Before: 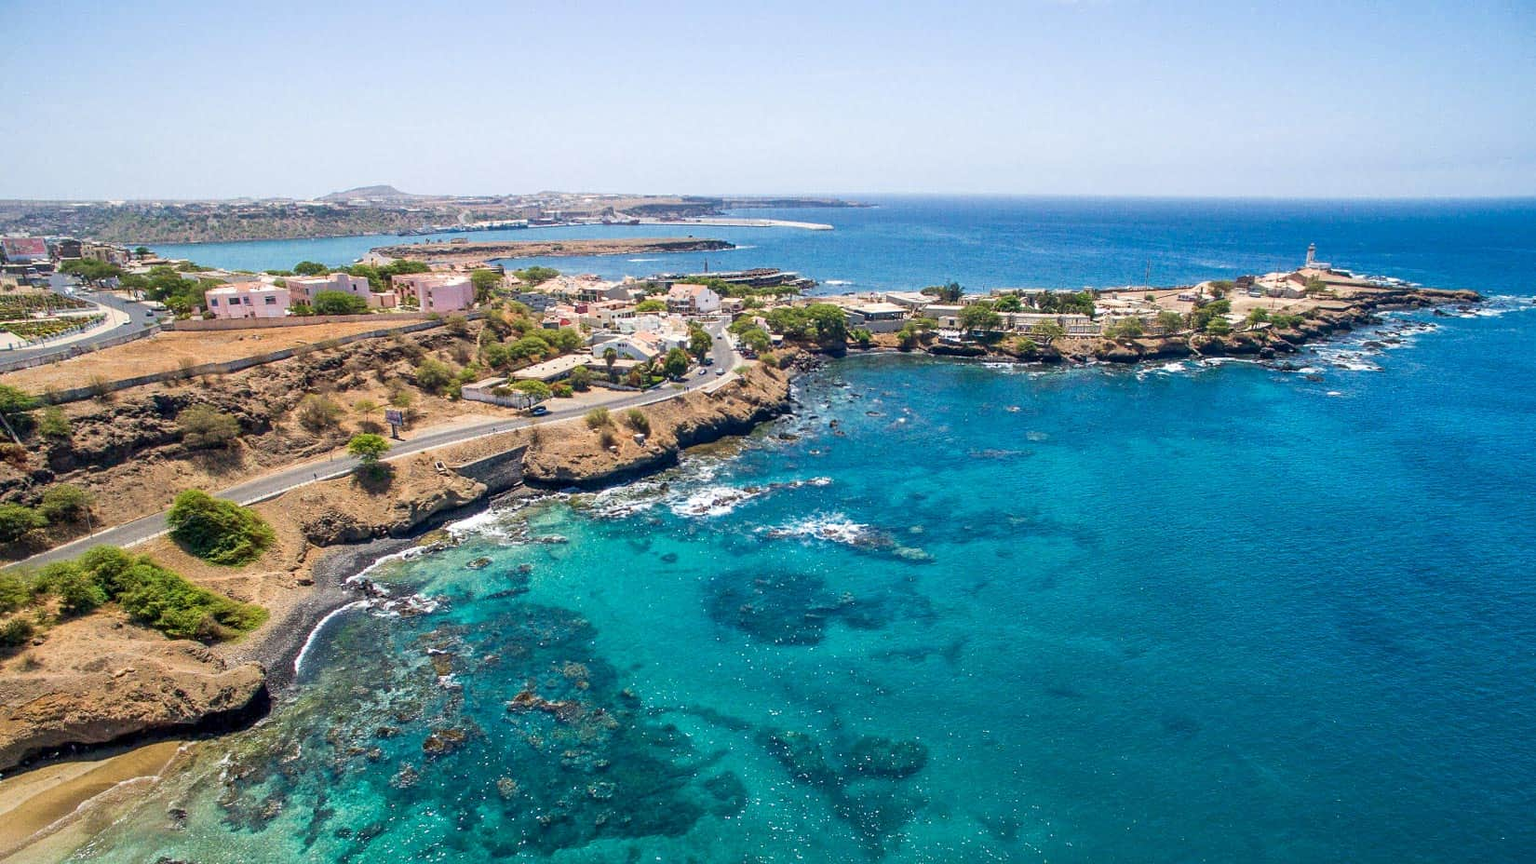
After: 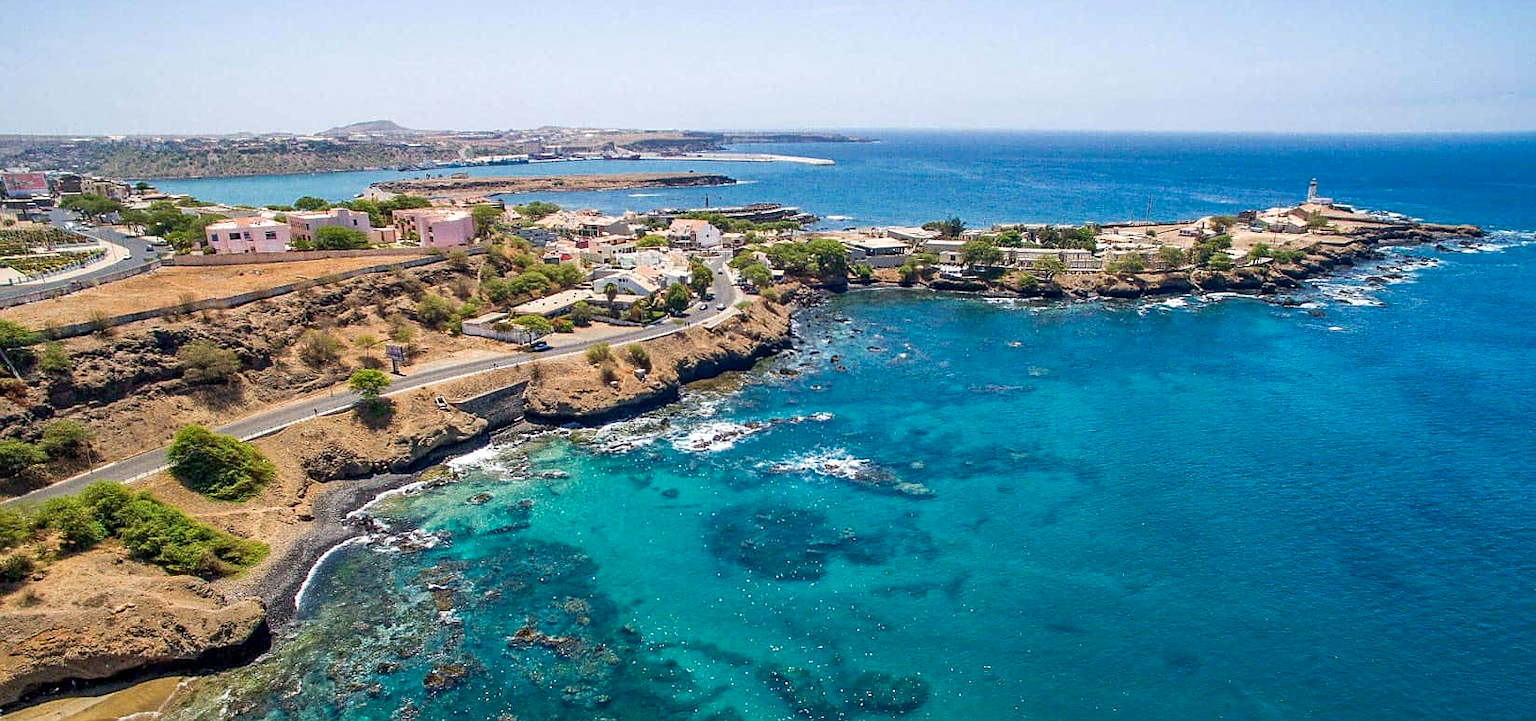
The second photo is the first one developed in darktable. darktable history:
sharpen: radius 1
haze removal: compatibility mode true, adaptive false
crop: top 7.625%, bottom 8.027%
